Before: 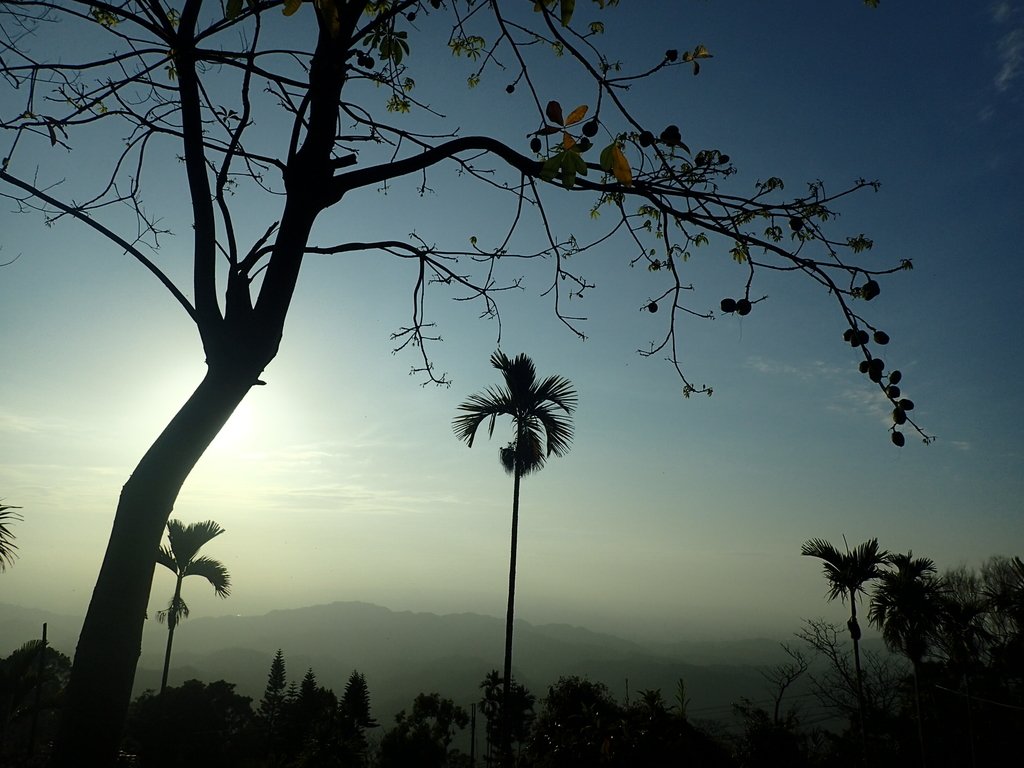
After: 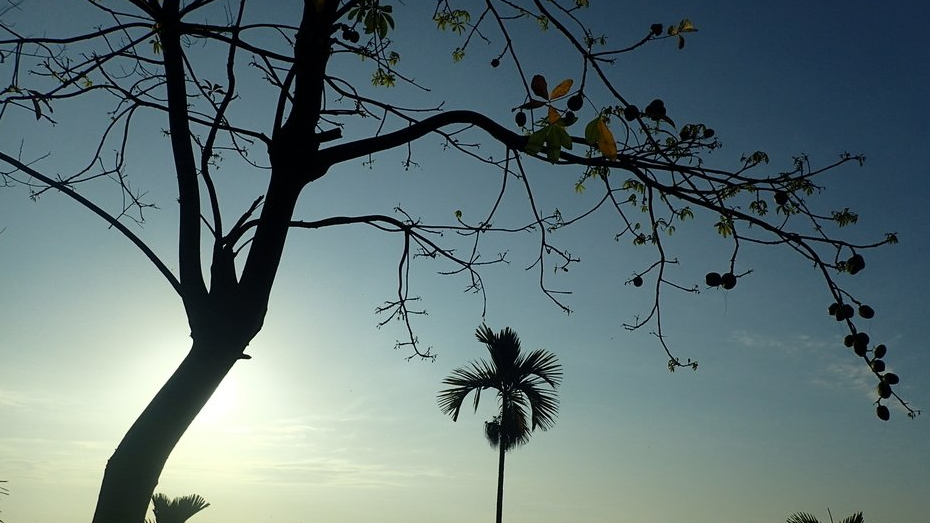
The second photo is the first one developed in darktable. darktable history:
crop: left 1.545%, top 3.419%, right 7.546%, bottom 28.48%
